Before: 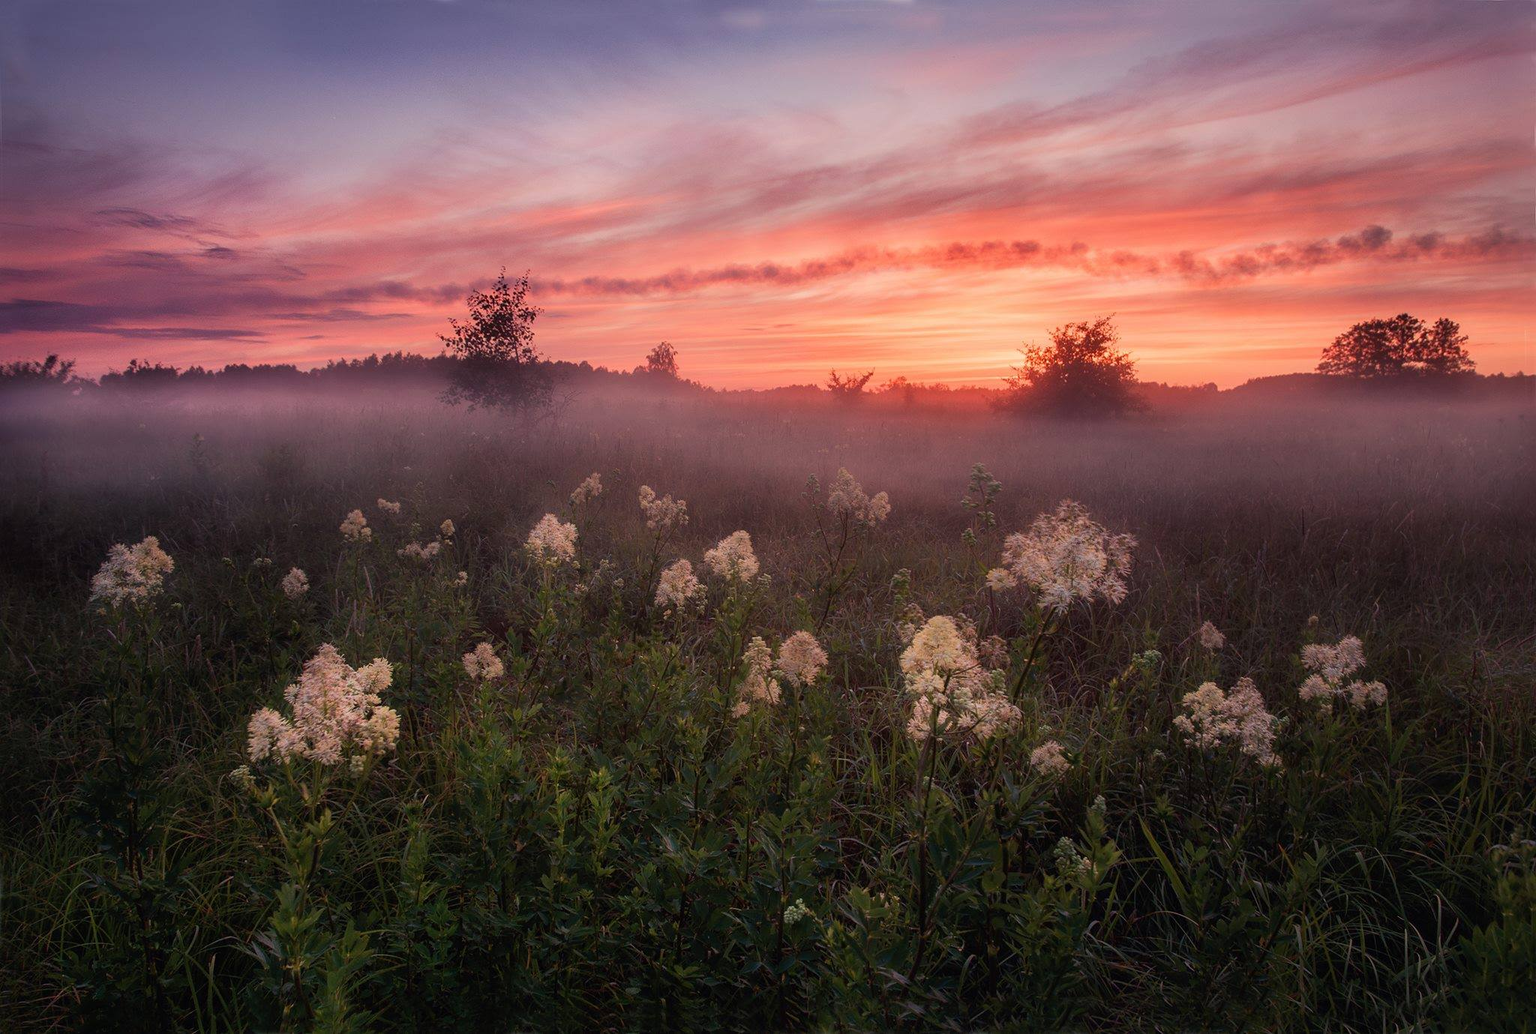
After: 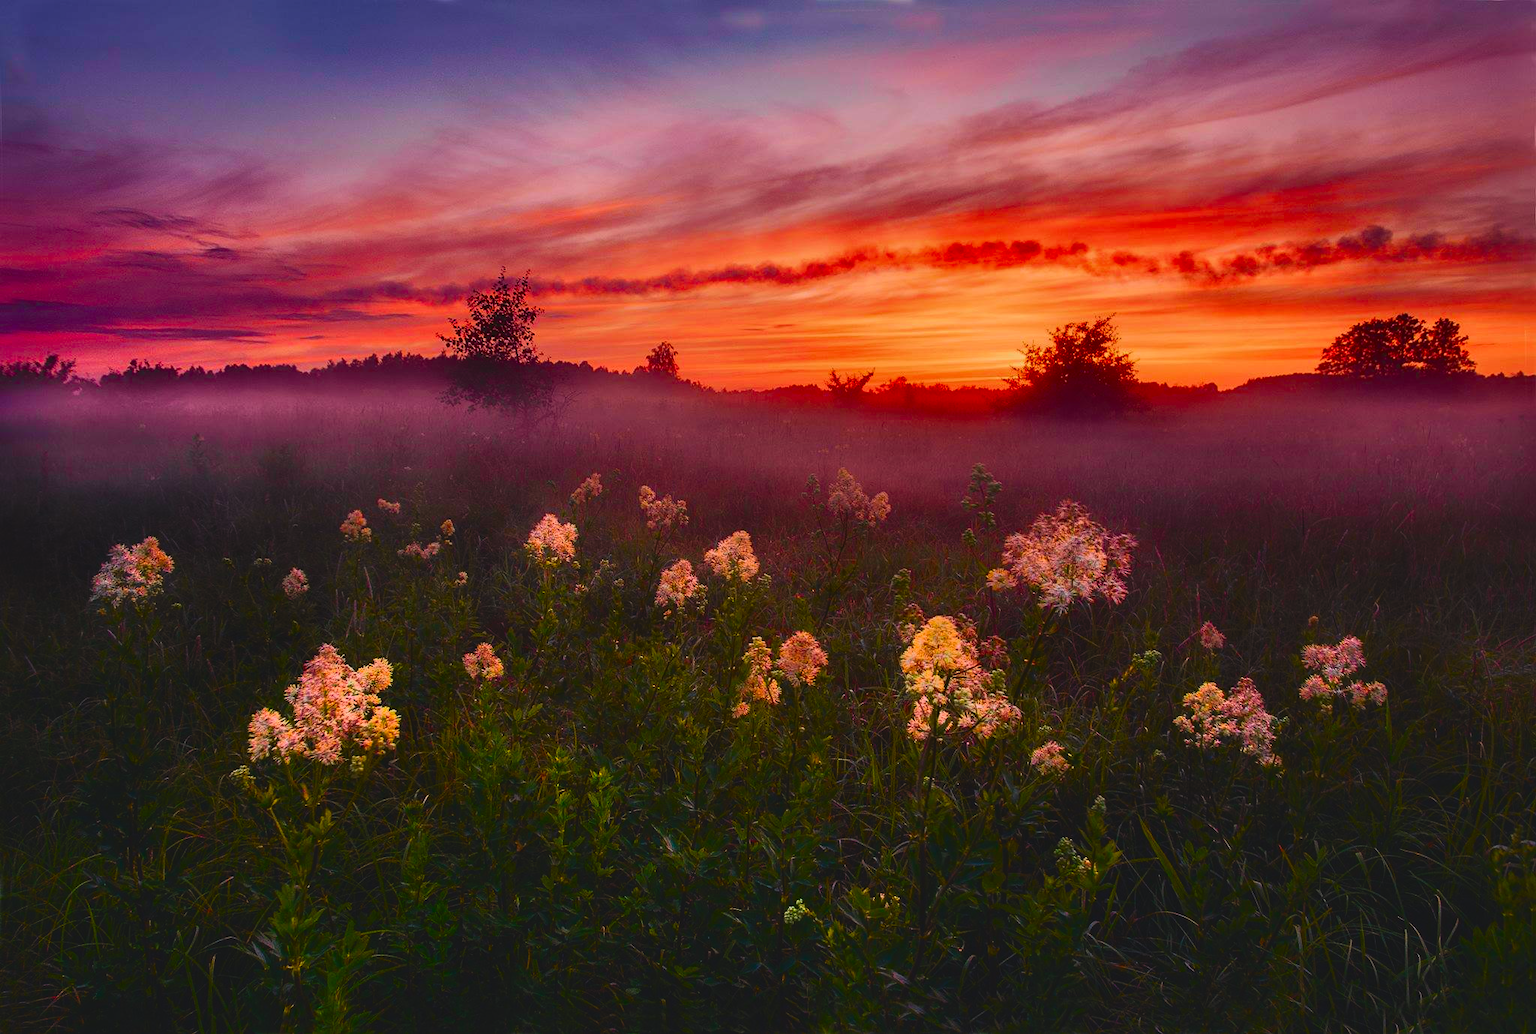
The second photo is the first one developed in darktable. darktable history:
exposure: black level correction -0.016, exposure -1.018 EV, compensate highlight preservation false
color balance rgb: linear chroma grading › global chroma 15%, perceptual saturation grading › global saturation 30%
tone curve: curves: ch0 [(0, 0) (0.187, 0.12) (0.384, 0.363) (0.577, 0.681) (0.735, 0.881) (0.864, 0.959) (1, 0.987)]; ch1 [(0, 0) (0.402, 0.36) (0.476, 0.466) (0.501, 0.501) (0.518, 0.514) (0.564, 0.614) (0.614, 0.664) (0.741, 0.829) (1, 1)]; ch2 [(0, 0) (0.429, 0.387) (0.483, 0.481) (0.503, 0.501) (0.522, 0.533) (0.564, 0.605) (0.615, 0.697) (0.702, 0.774) (1, 0.895)], color space Lab, independent channels
shadows and highlights: radius 100.41, shadows 50.55, highlights -64.36, highlights color adjustment 49.82%, soften with gaussian
